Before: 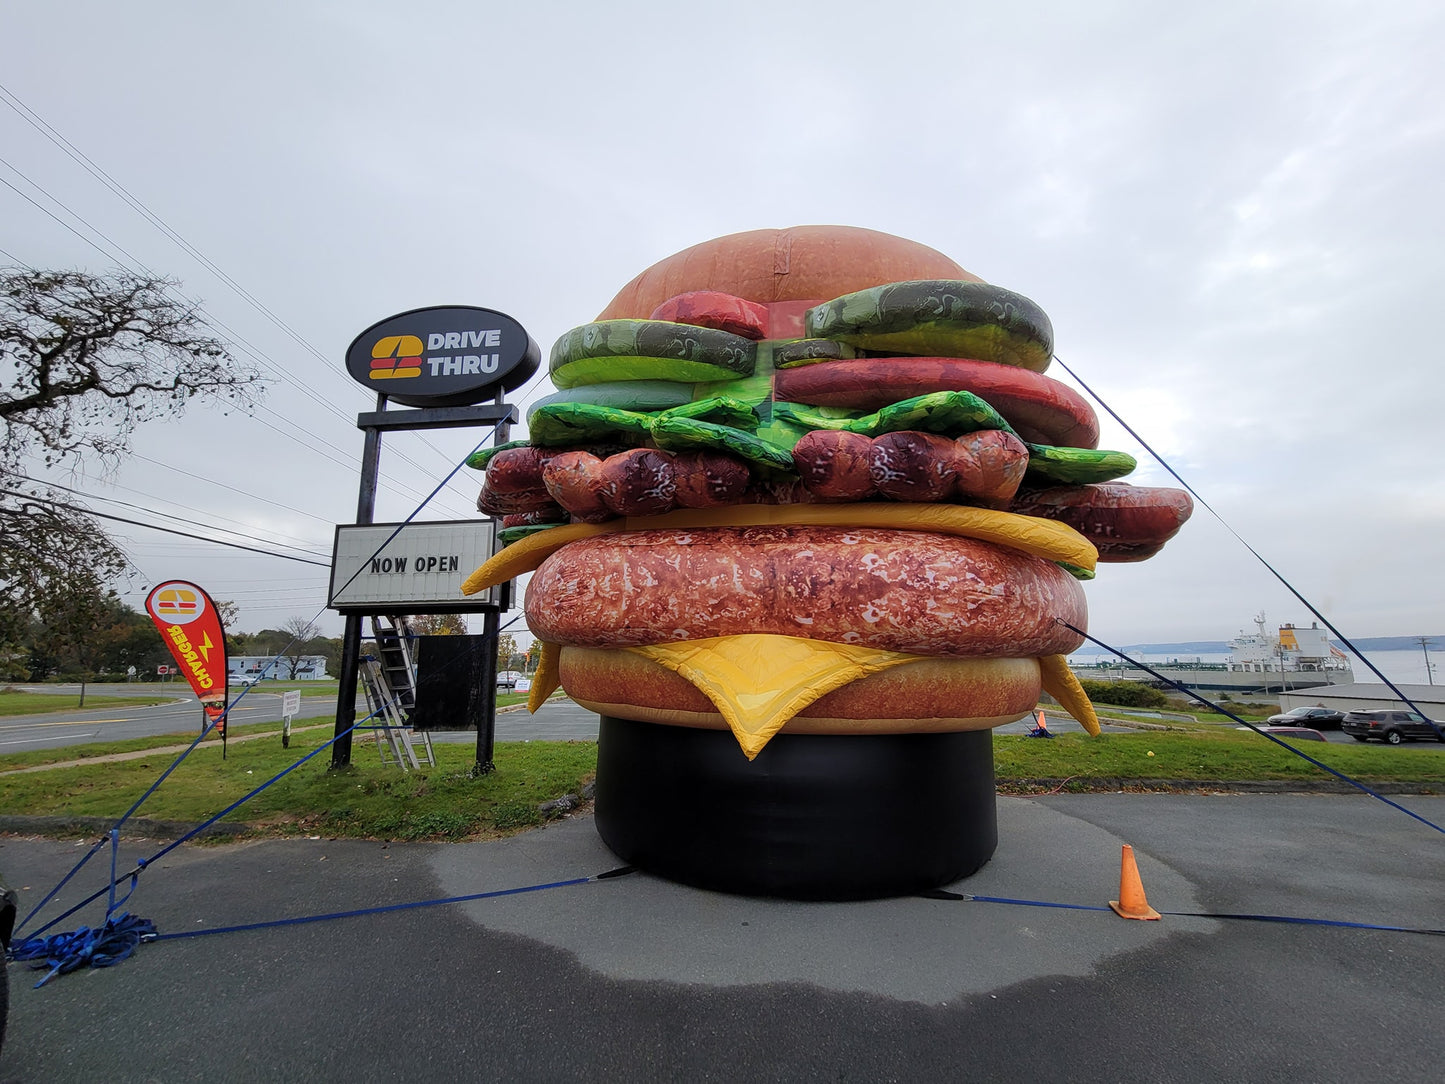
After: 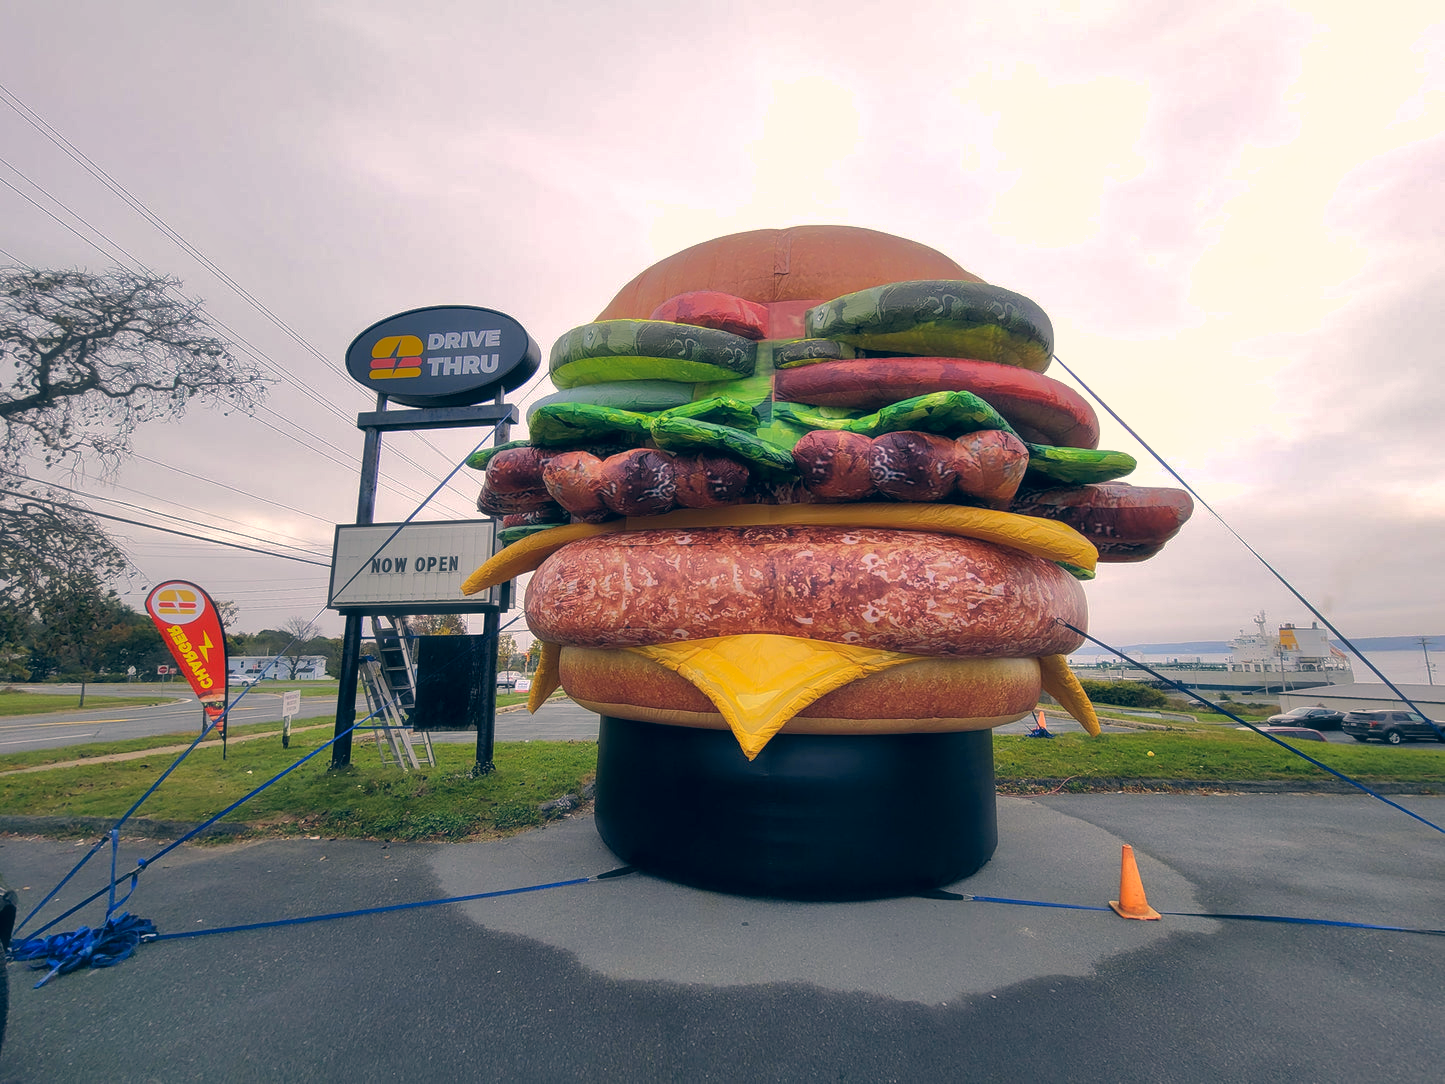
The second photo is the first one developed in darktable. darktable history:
color correction: highlights a* 10.28, highlights b* 14.68, shadows a* -9.68, shadows b* -14.96
shadows and highlights: shadows 39.35, highlights -59.8
haze removal: strength -0.058, compatibility mode true, adaptive false
exposure: exposure 0.293 EV, compensate highlight preservation false
